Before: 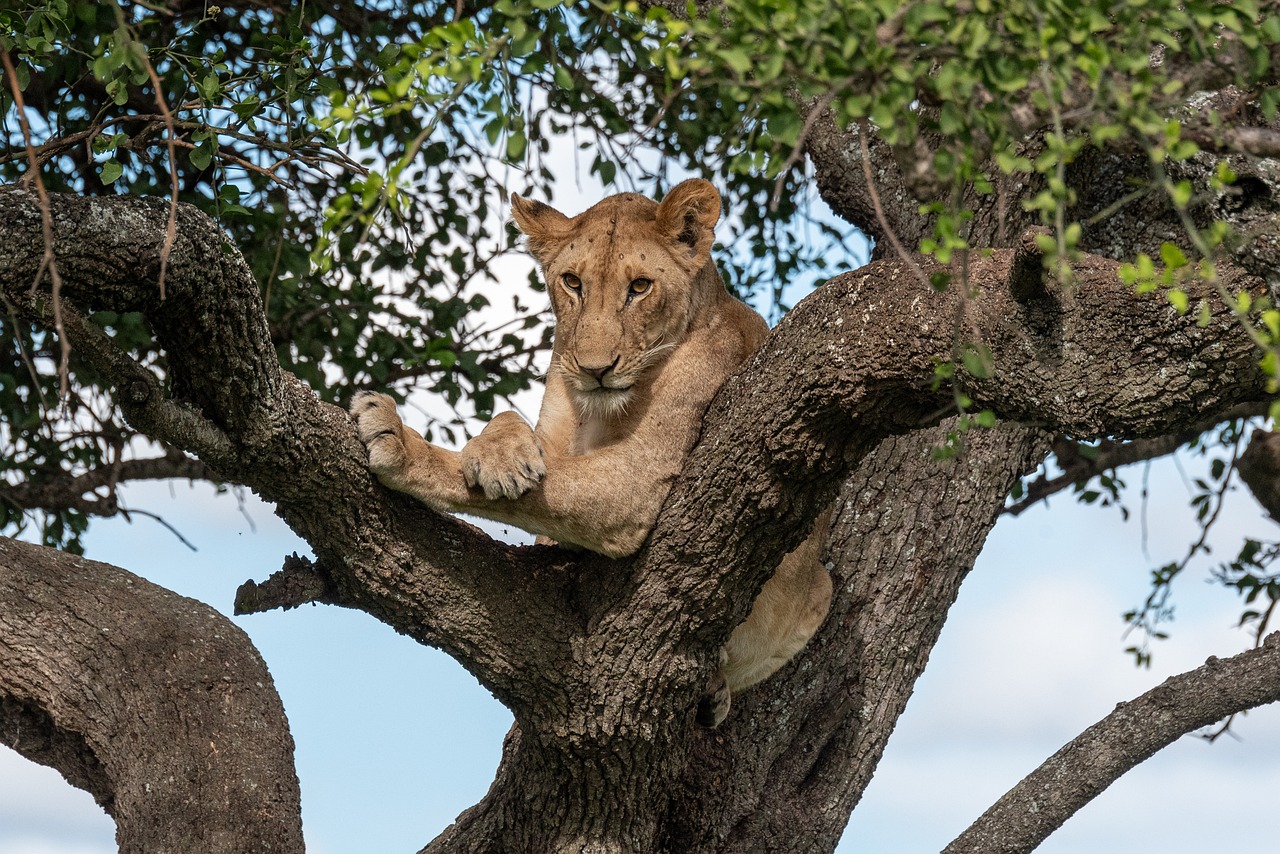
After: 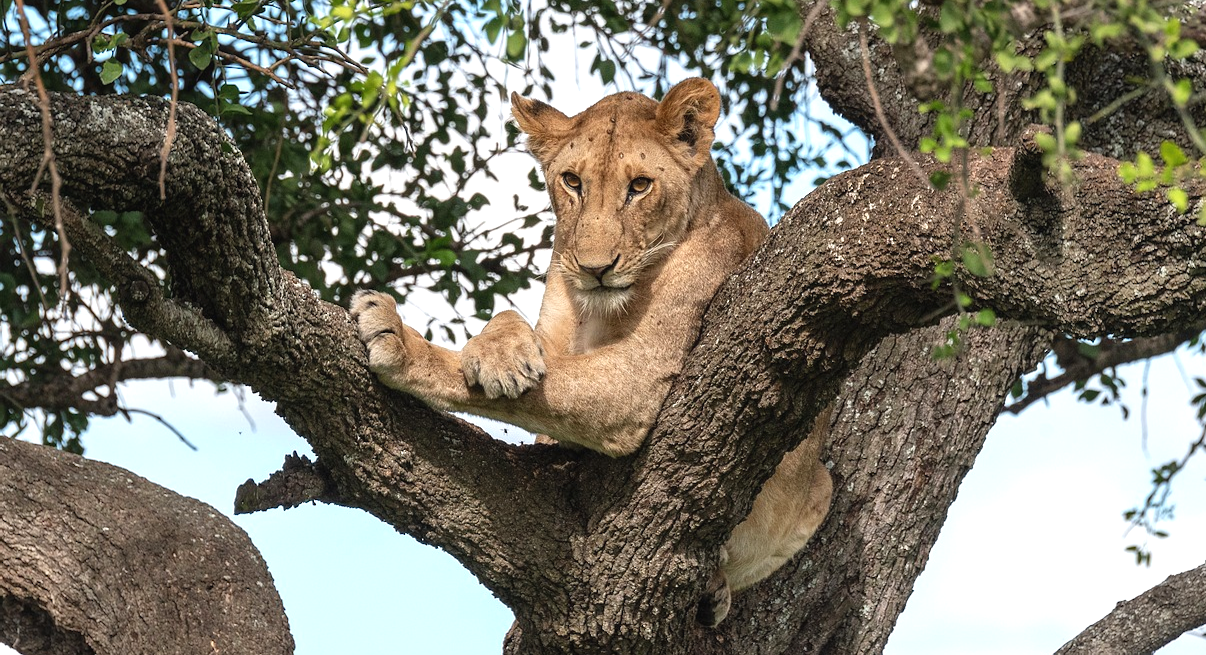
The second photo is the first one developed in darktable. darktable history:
crop and rotate: angle 0.046°, top 11.892%, right 5.665%, bottom 11.296%
exposure: black level correction -0.002, exposure 0.547 EV, compensate exposure bias true, compensate highlight preservation false
